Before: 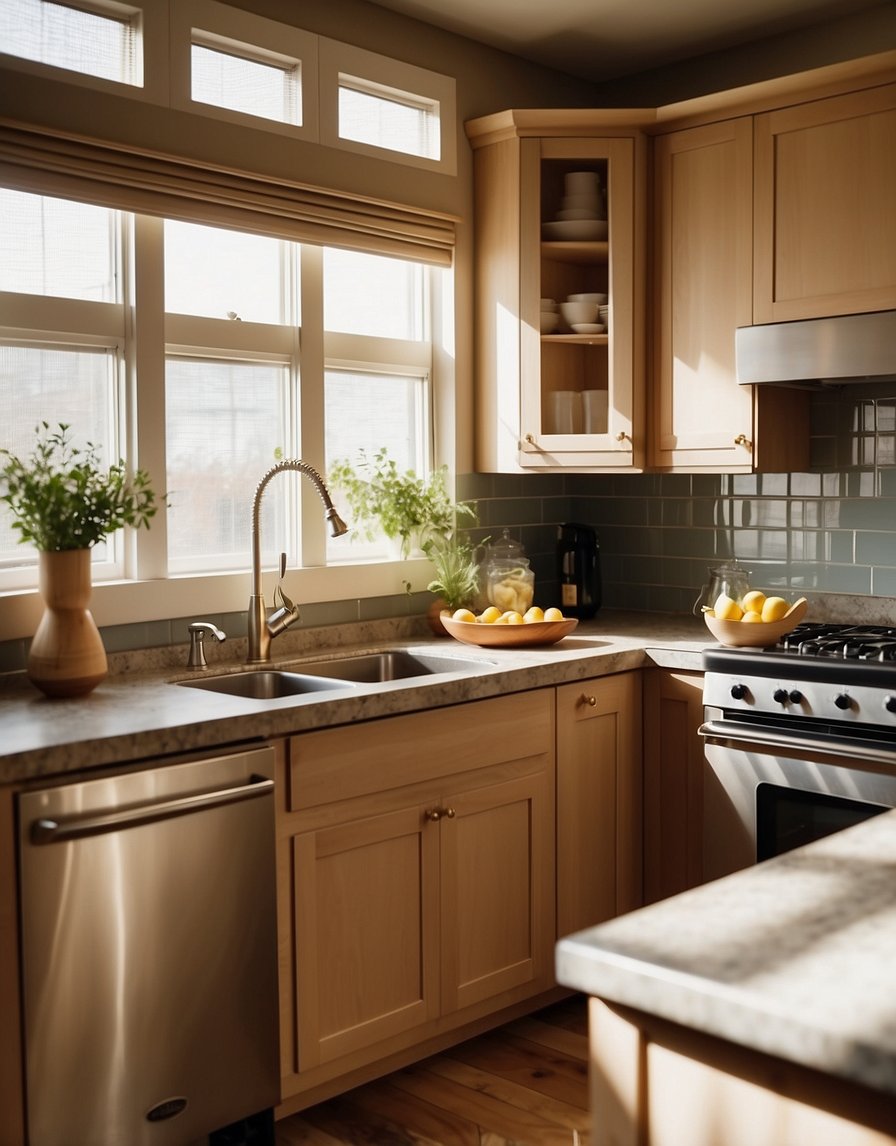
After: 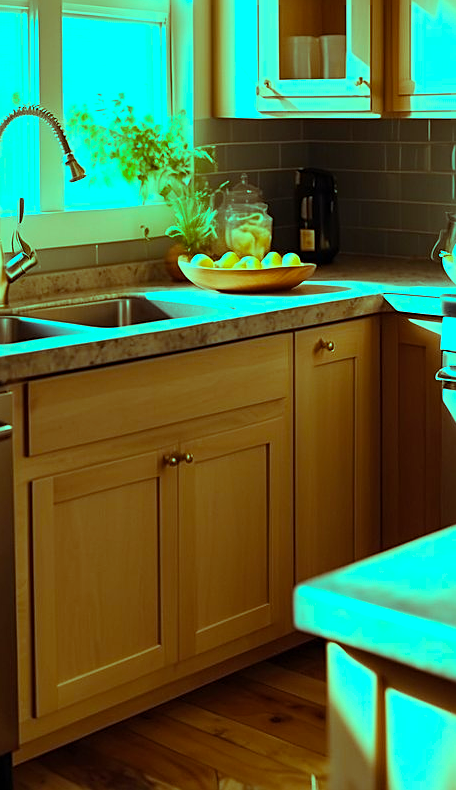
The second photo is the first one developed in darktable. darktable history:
sharpen: amount 0.499
color balance rgb: power › luminance 1.15%, power › chroma 0.423%, power › hue 31.12°, highlights gain › luminance 20.238%, highlights gain › chroma 13.075%, highlights gain › hue 174.25°, perceptual saturation grading › global saturation 25.012%
crop and rotate: left 29.246%, top 31.062%, right 19.82%
